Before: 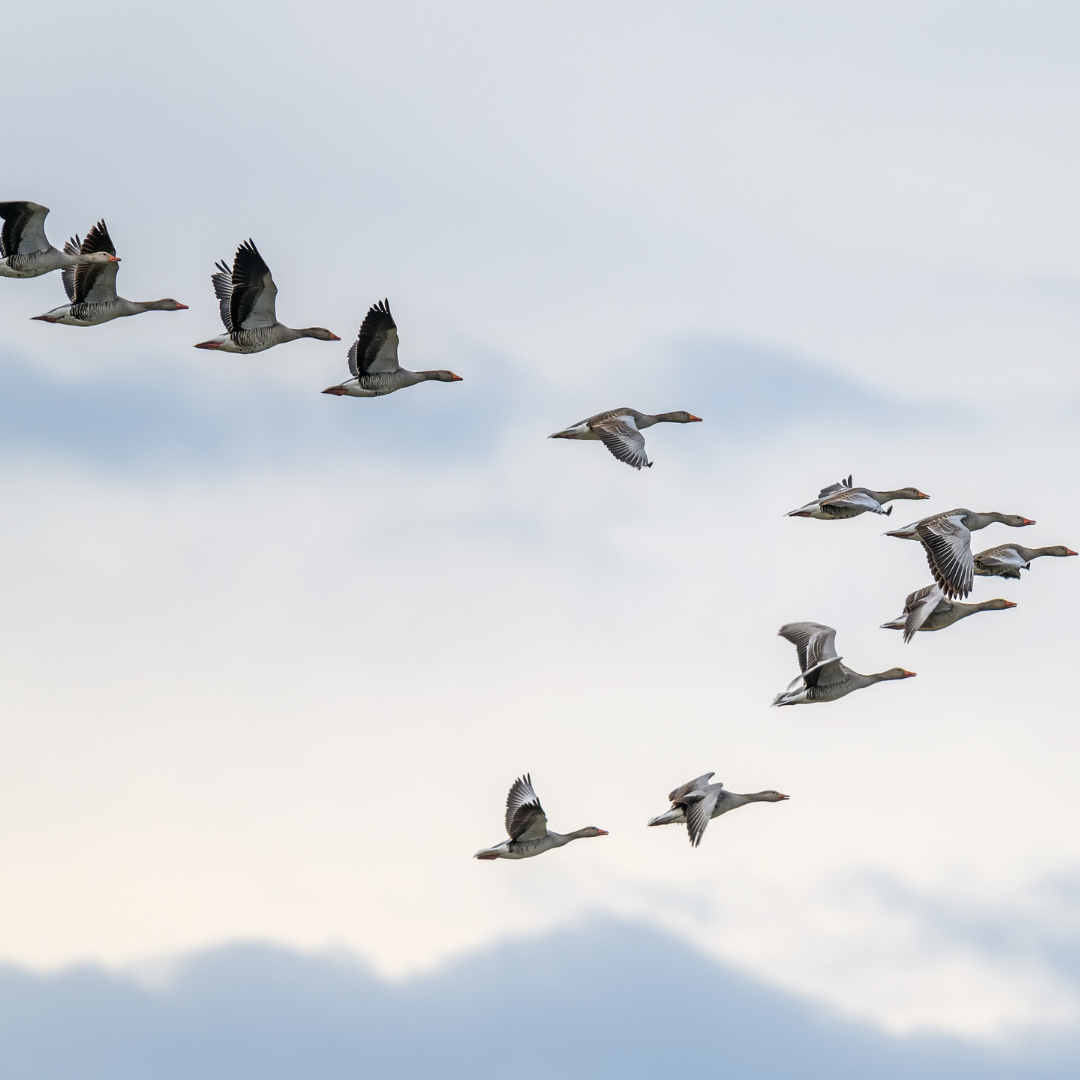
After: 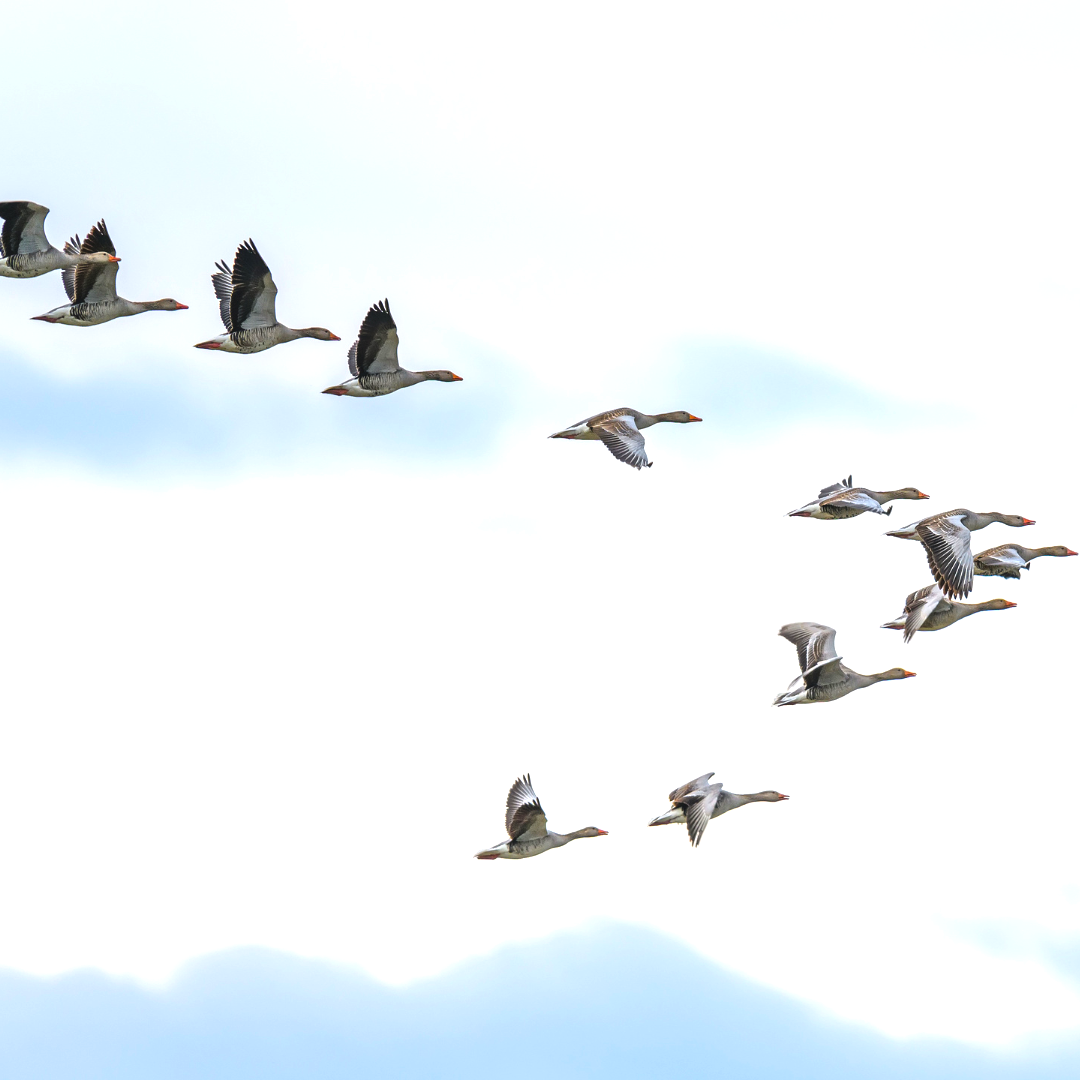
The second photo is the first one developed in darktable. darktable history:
exposure: black level correction -0.005, exposure 0.622 EV, compensate highlight preservation false
color balance rgb: linear chroma grading › global chroma 15%, perceptual saturation grading › global saturation 30%
